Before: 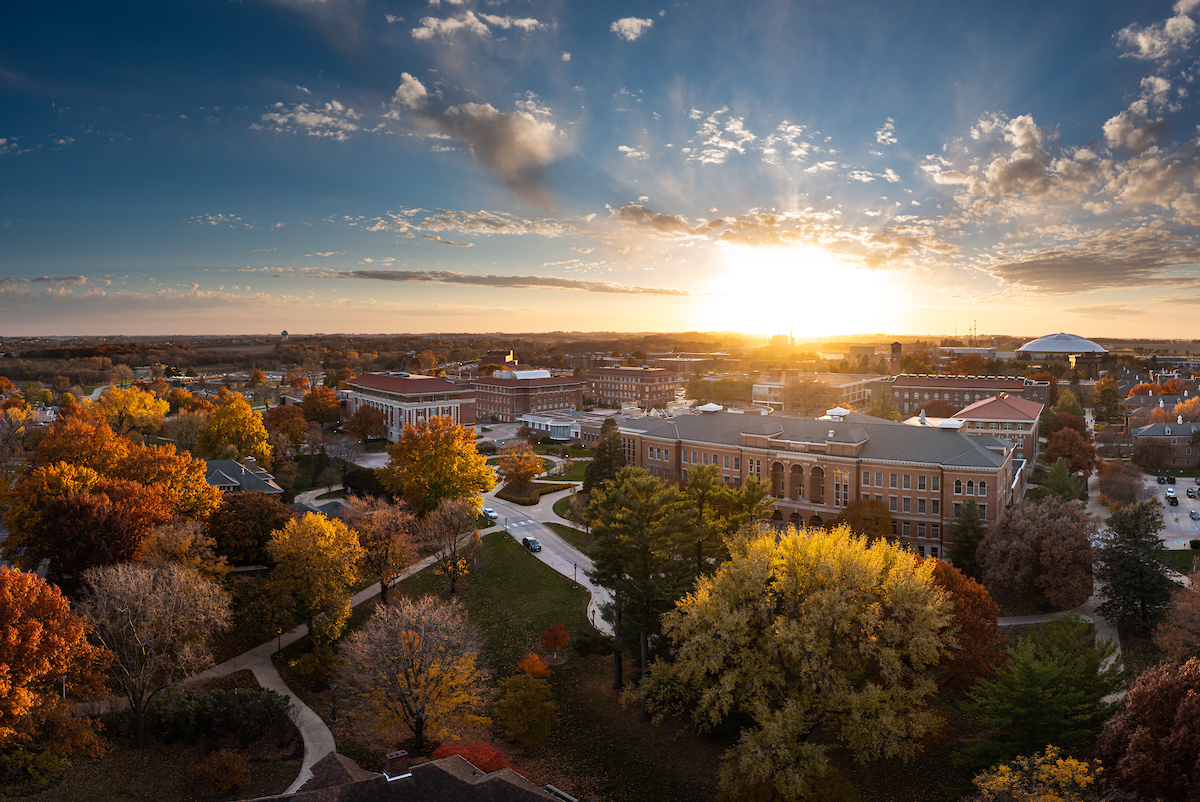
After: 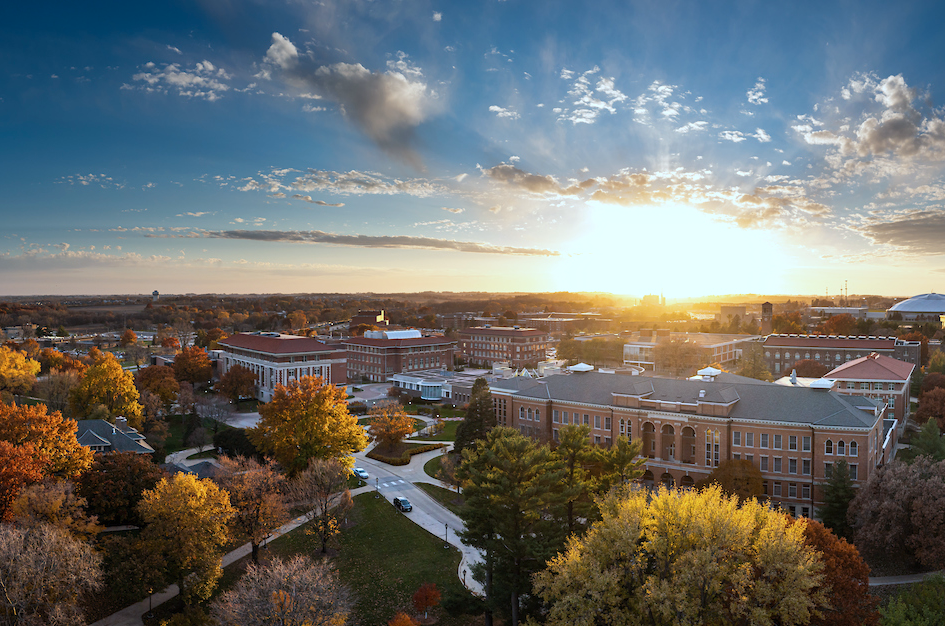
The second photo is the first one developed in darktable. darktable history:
crop and rotate: left 10.77%, top 5.1%, right 10.41%, bottom 16.76%
color calibration: illuminant F (fluorescent), F source F9 (Cool White Deluxe 4150 K) – high CRI, x 0.374, y 0.373, temperature 4158.34 K
